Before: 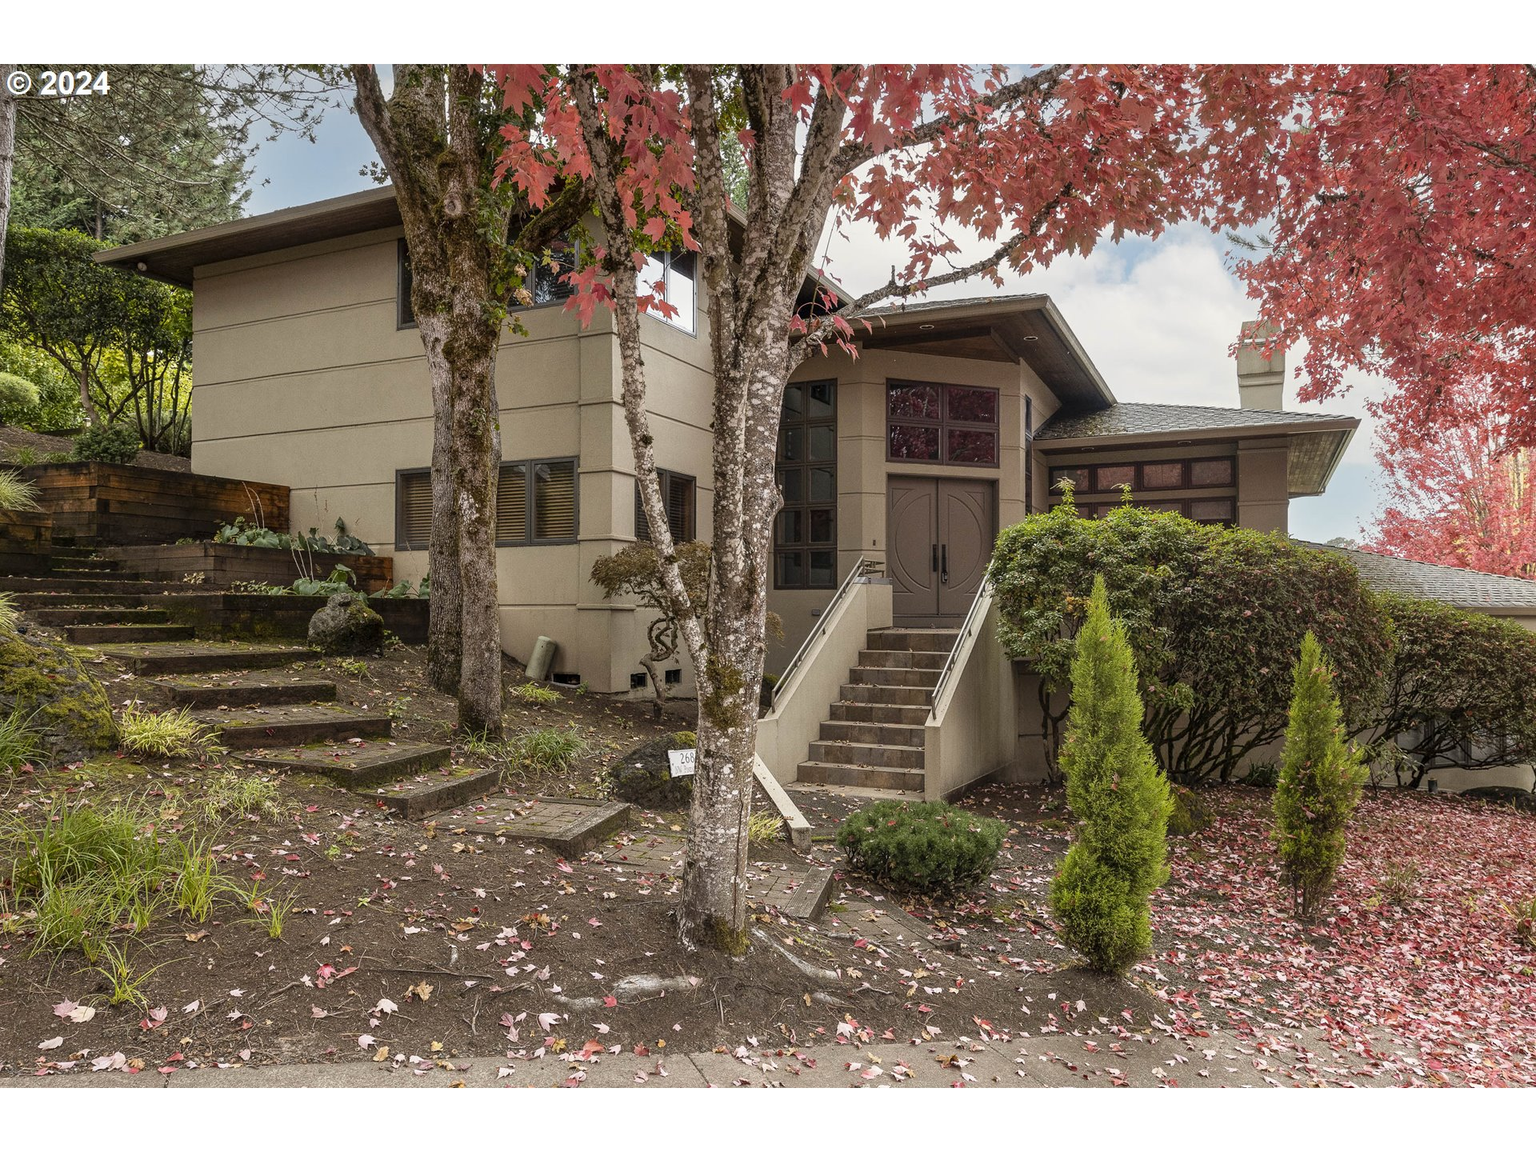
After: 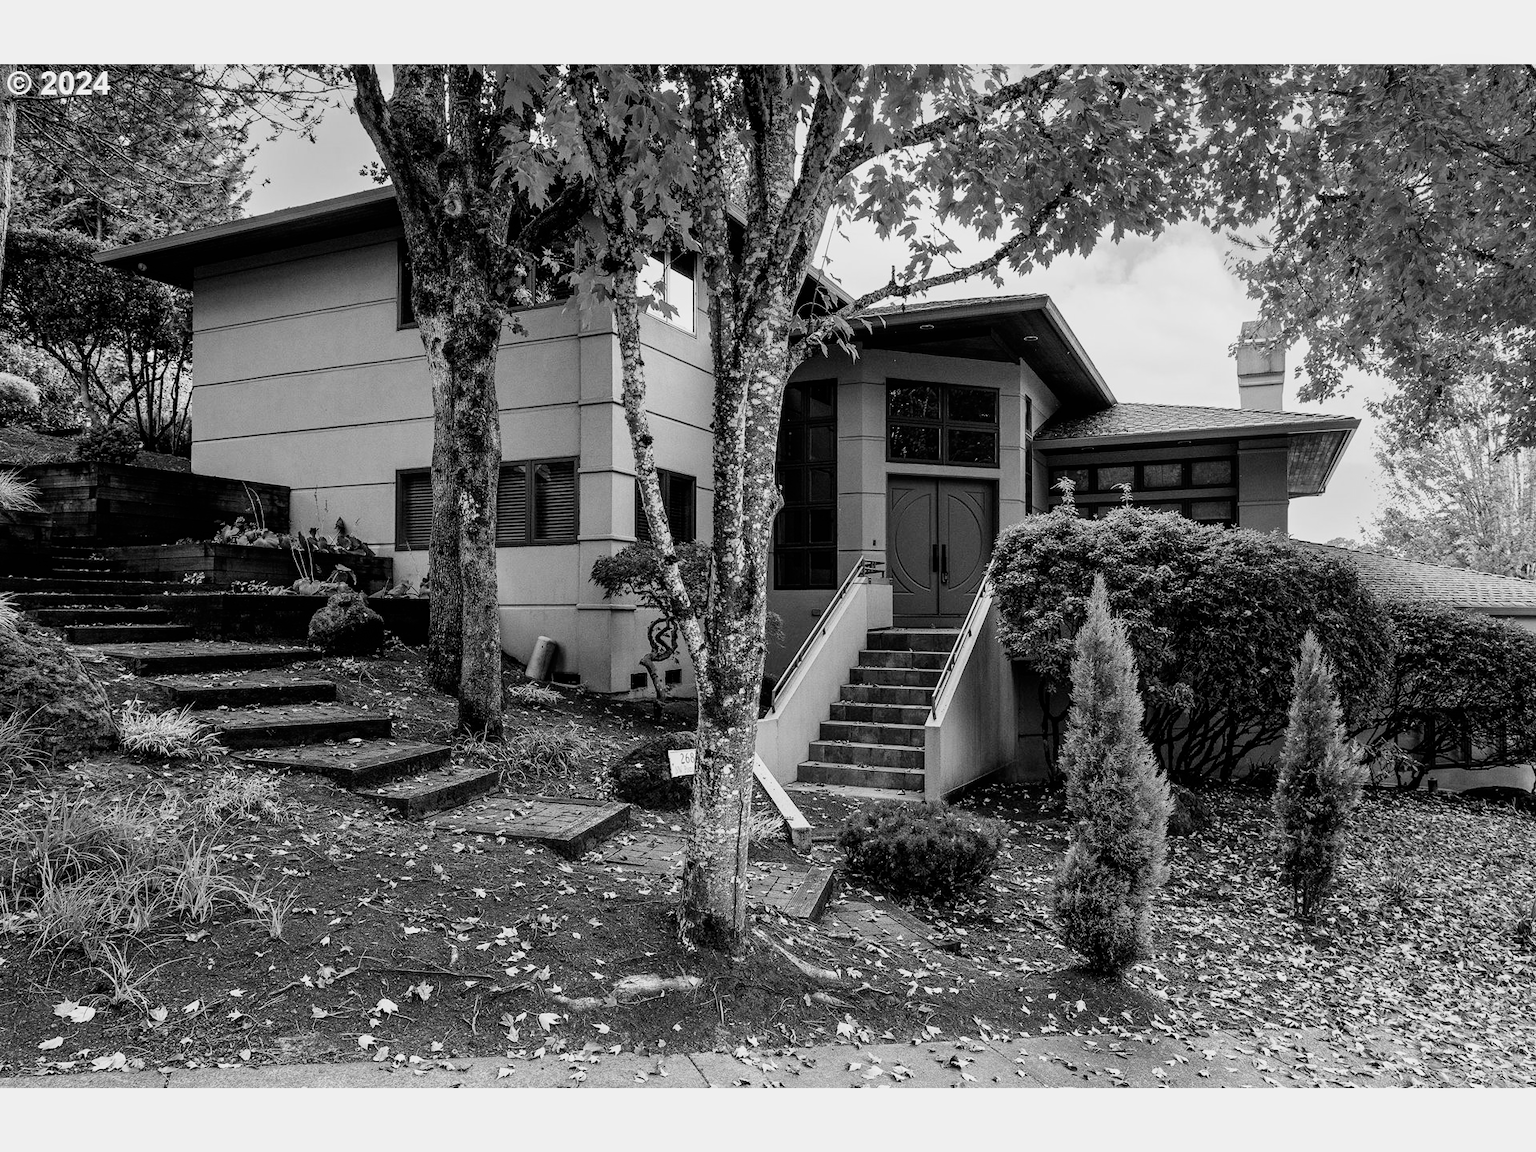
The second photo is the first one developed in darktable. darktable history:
monochrome: on, module defaults
filmic rgb: black relative exposure -5 EV, white relative exposure 3.5 EV, hardness 3.19, contrast 1.5, highlights saturation mix -50%
exposure: compensate highlight preservation false
